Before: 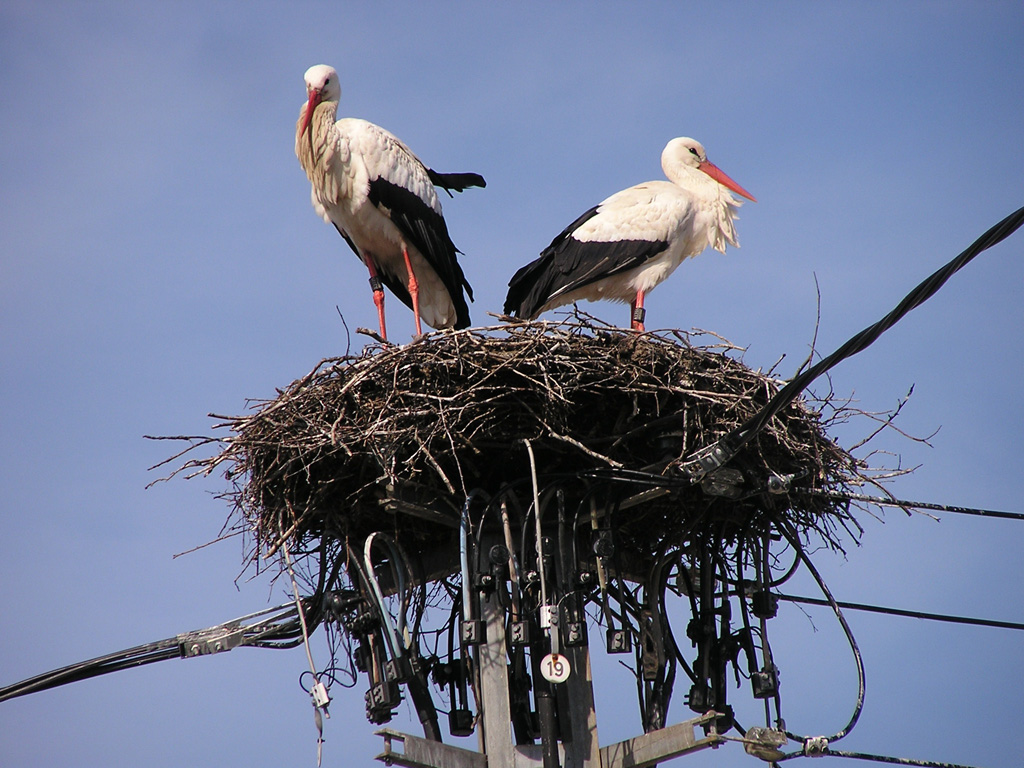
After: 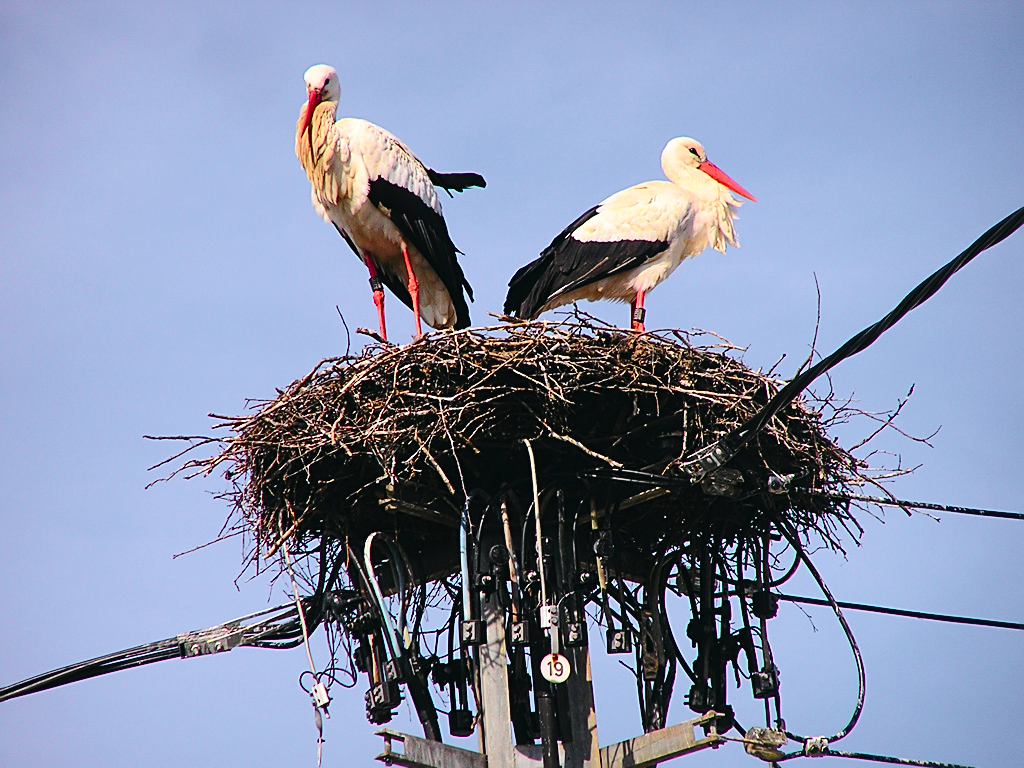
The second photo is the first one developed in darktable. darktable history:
sharpen: on, module defaults
tone curve: curves: ch0 [(0, 0.023) (0.103, 0.087) (0.277, 0.28) (0.438, 0.547) (0.546, 0.678) (0.735, 0.843) (0.994, 1)]; ch1 [(0, 0) (0.371, 0.261) (0.465, 0.42) (0.488, 0.477) (0.512, 0.513) (0.542, 0.581) (0.574, 0.647) (0.636, 0.747) (1, 1)]; ch2 [(0, 0) (0.369, 0.388) (0.449, 0.431) (0.478, 0.471) (0.516, 0.517) (0.575, 0.642) (0.649, 0.726) (1, 1)], color space Lab, independent channels, preserve colors none
